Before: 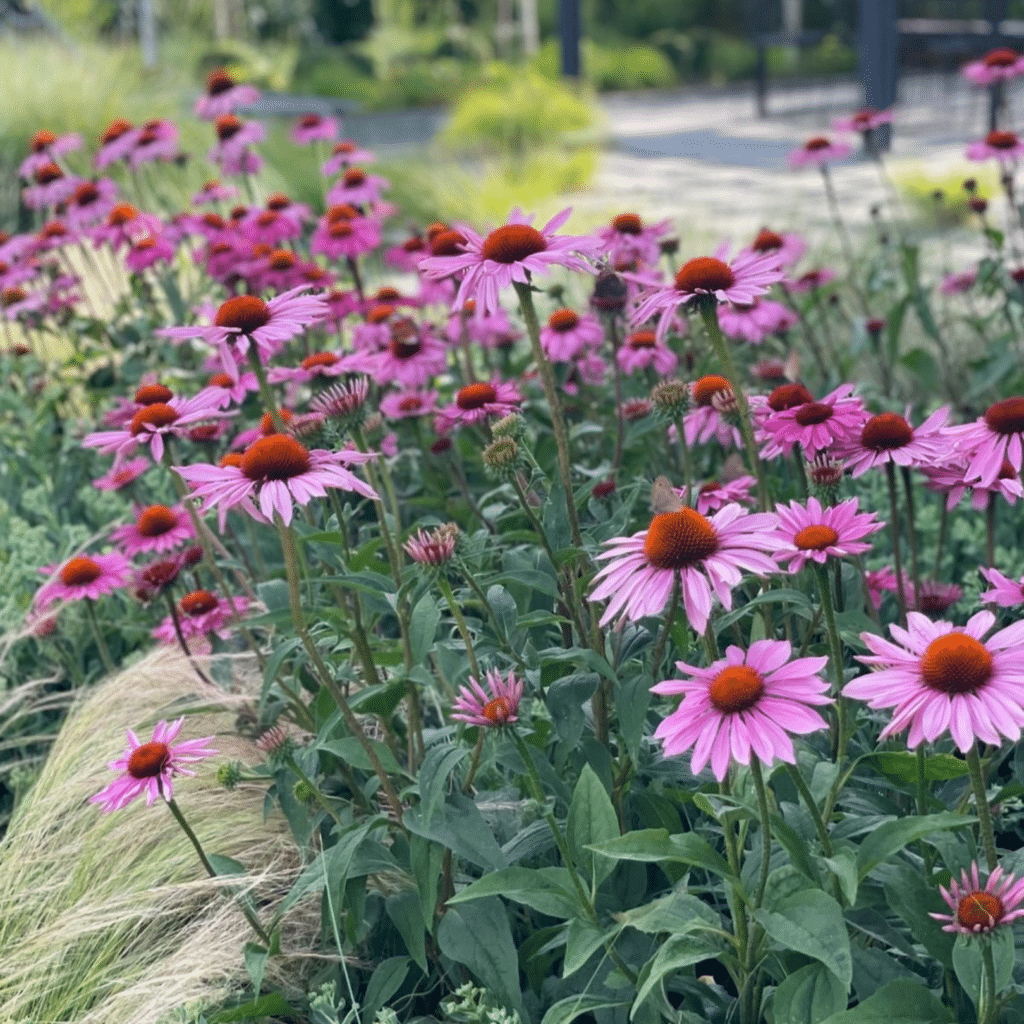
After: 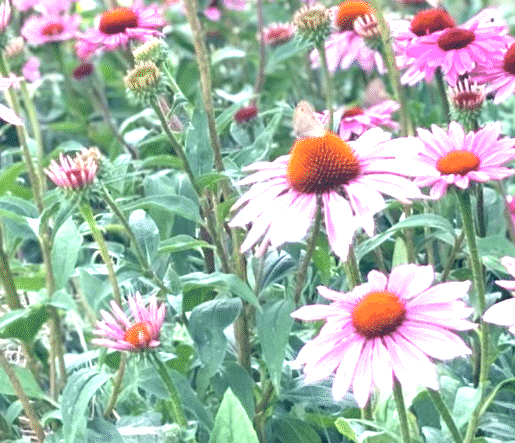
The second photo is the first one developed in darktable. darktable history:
exposure: exposure 2 EV, compensate highlight preservation false
crop: left 35.03%, top 36.625%, right 14.663%, bottom 20.057%
